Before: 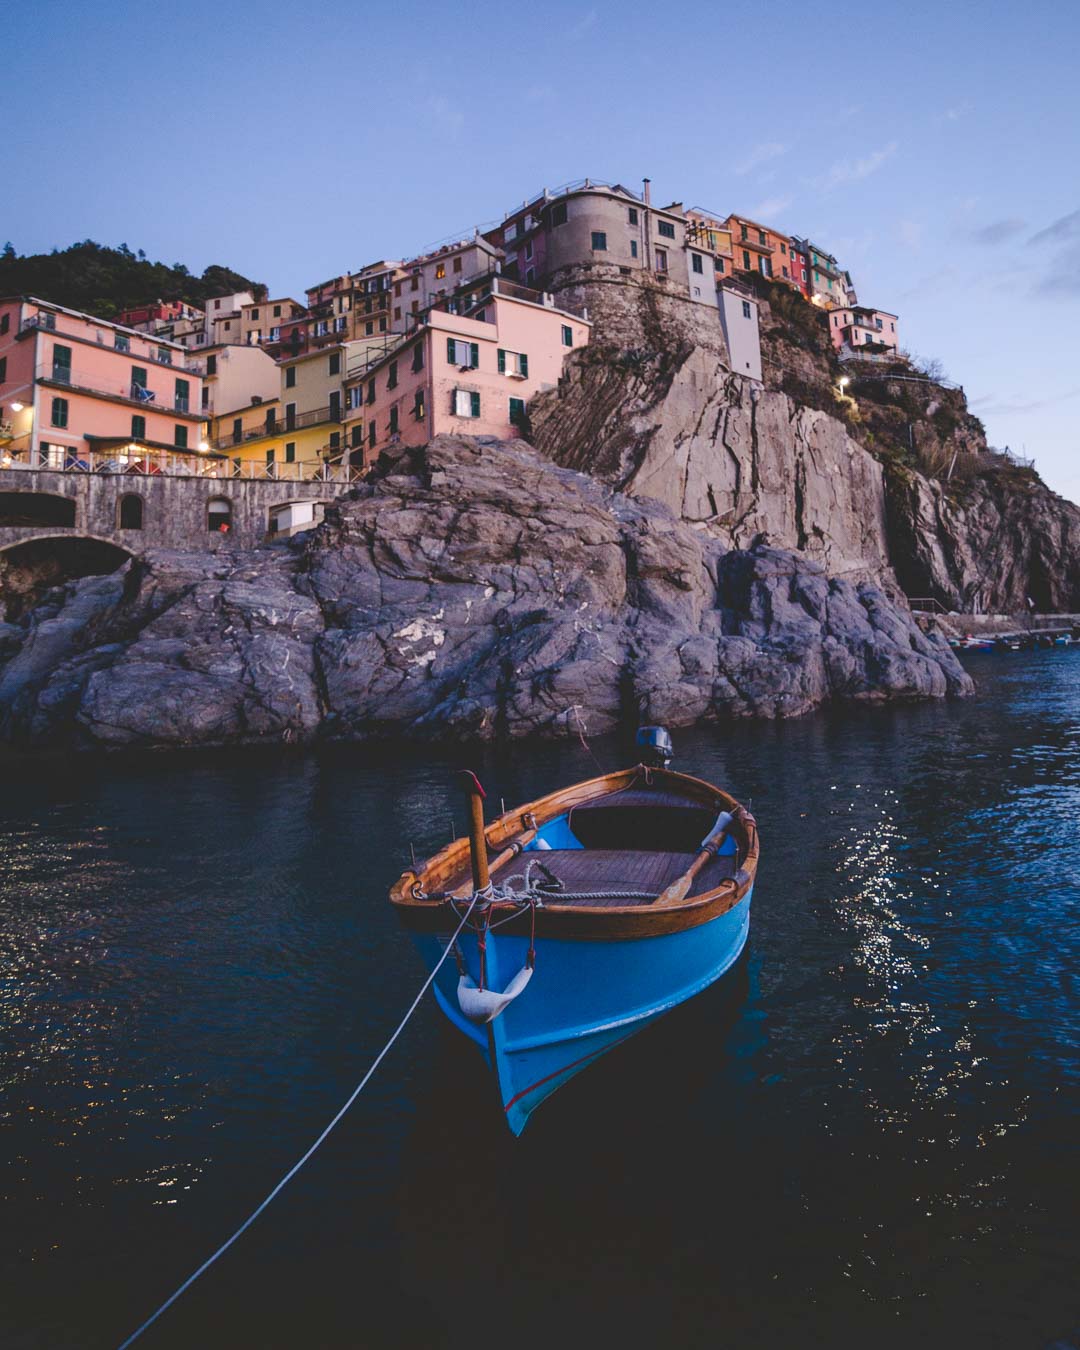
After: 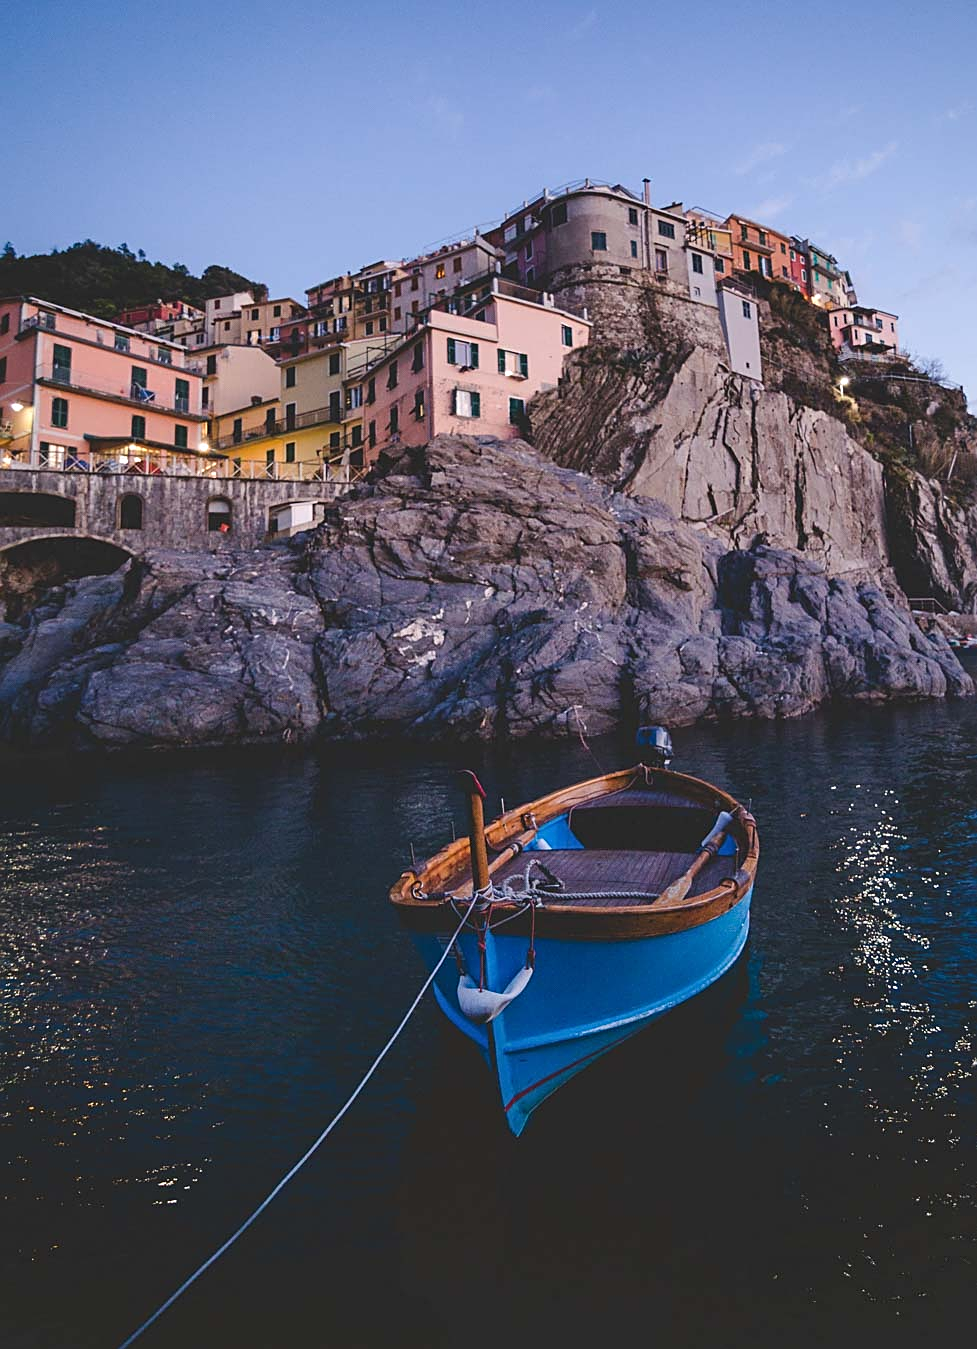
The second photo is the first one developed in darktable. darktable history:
sharpen: on, module defaults
crop: right 9.497%, bottom 0.032%
